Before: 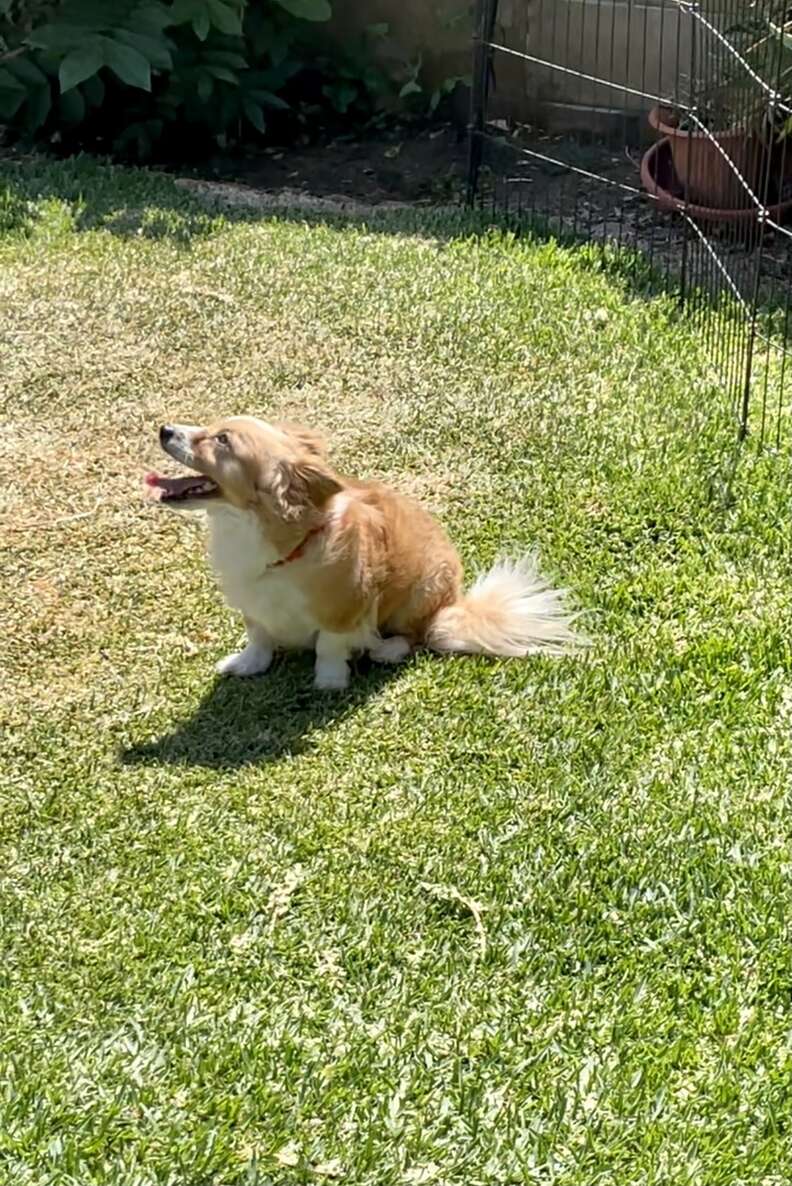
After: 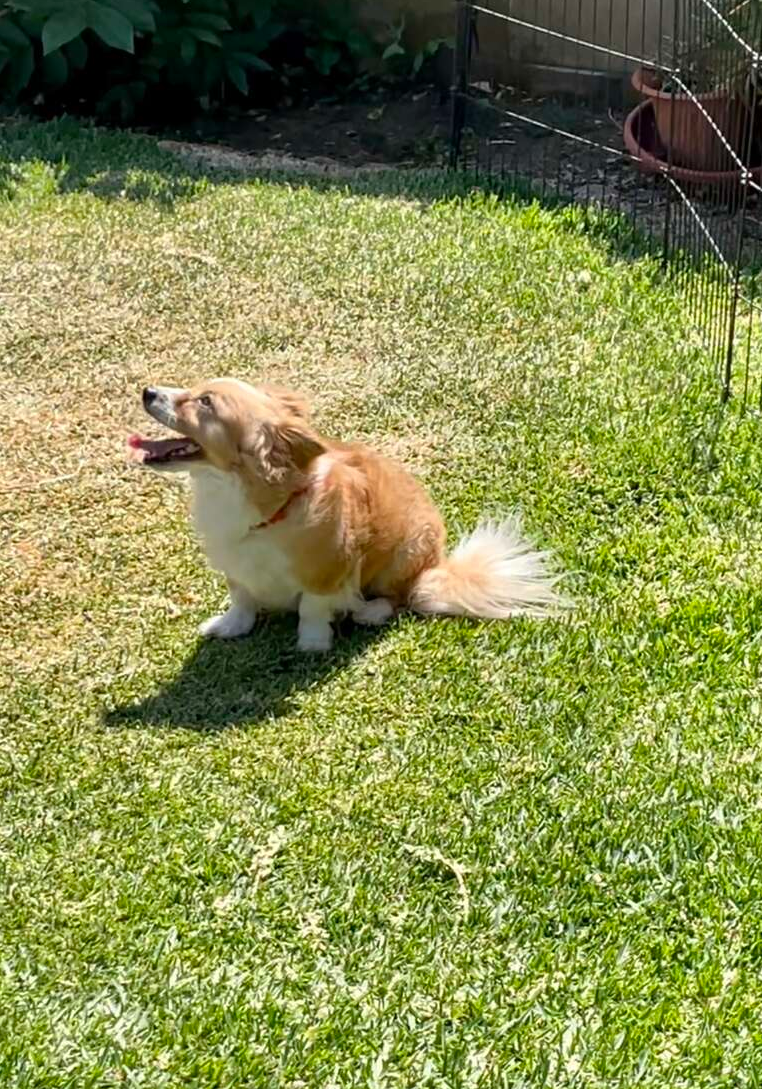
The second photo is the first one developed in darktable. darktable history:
crop: left 2.226%, top 3.255%, right 1.187%, bottom 4.898%
